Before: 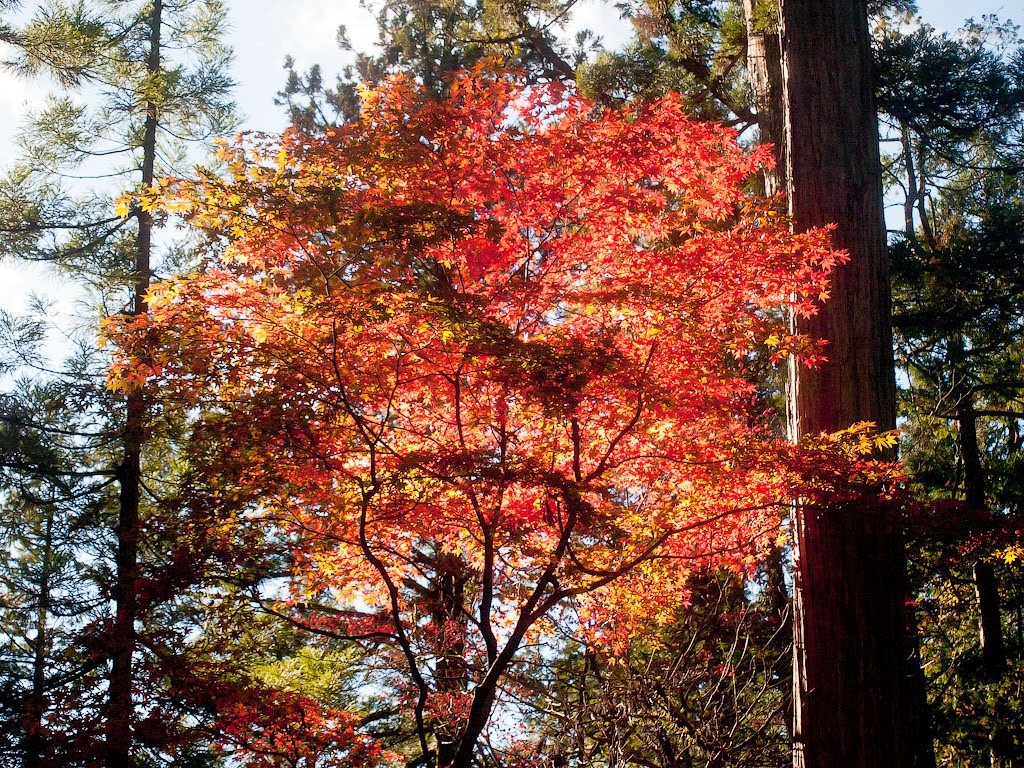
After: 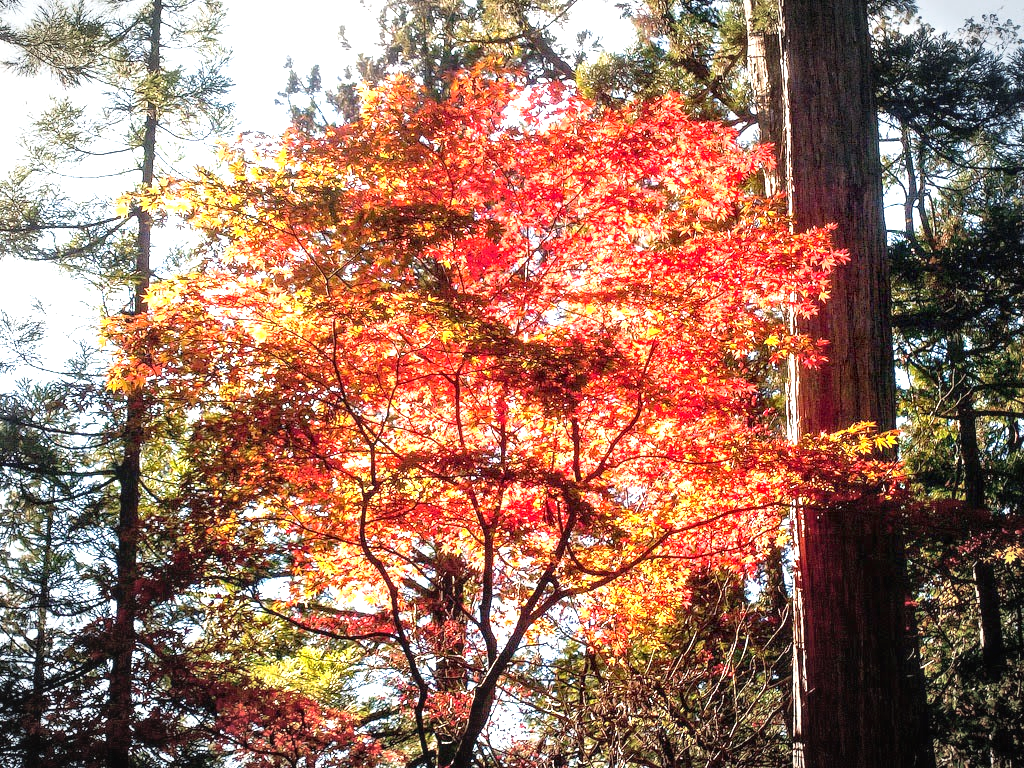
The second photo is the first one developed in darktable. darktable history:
exposure: black level correction 0, exposure 1.199 EV, compensate highlight preservation false
local contrast: on, module defaults
vignetting: automatic ratio true, unbound false
